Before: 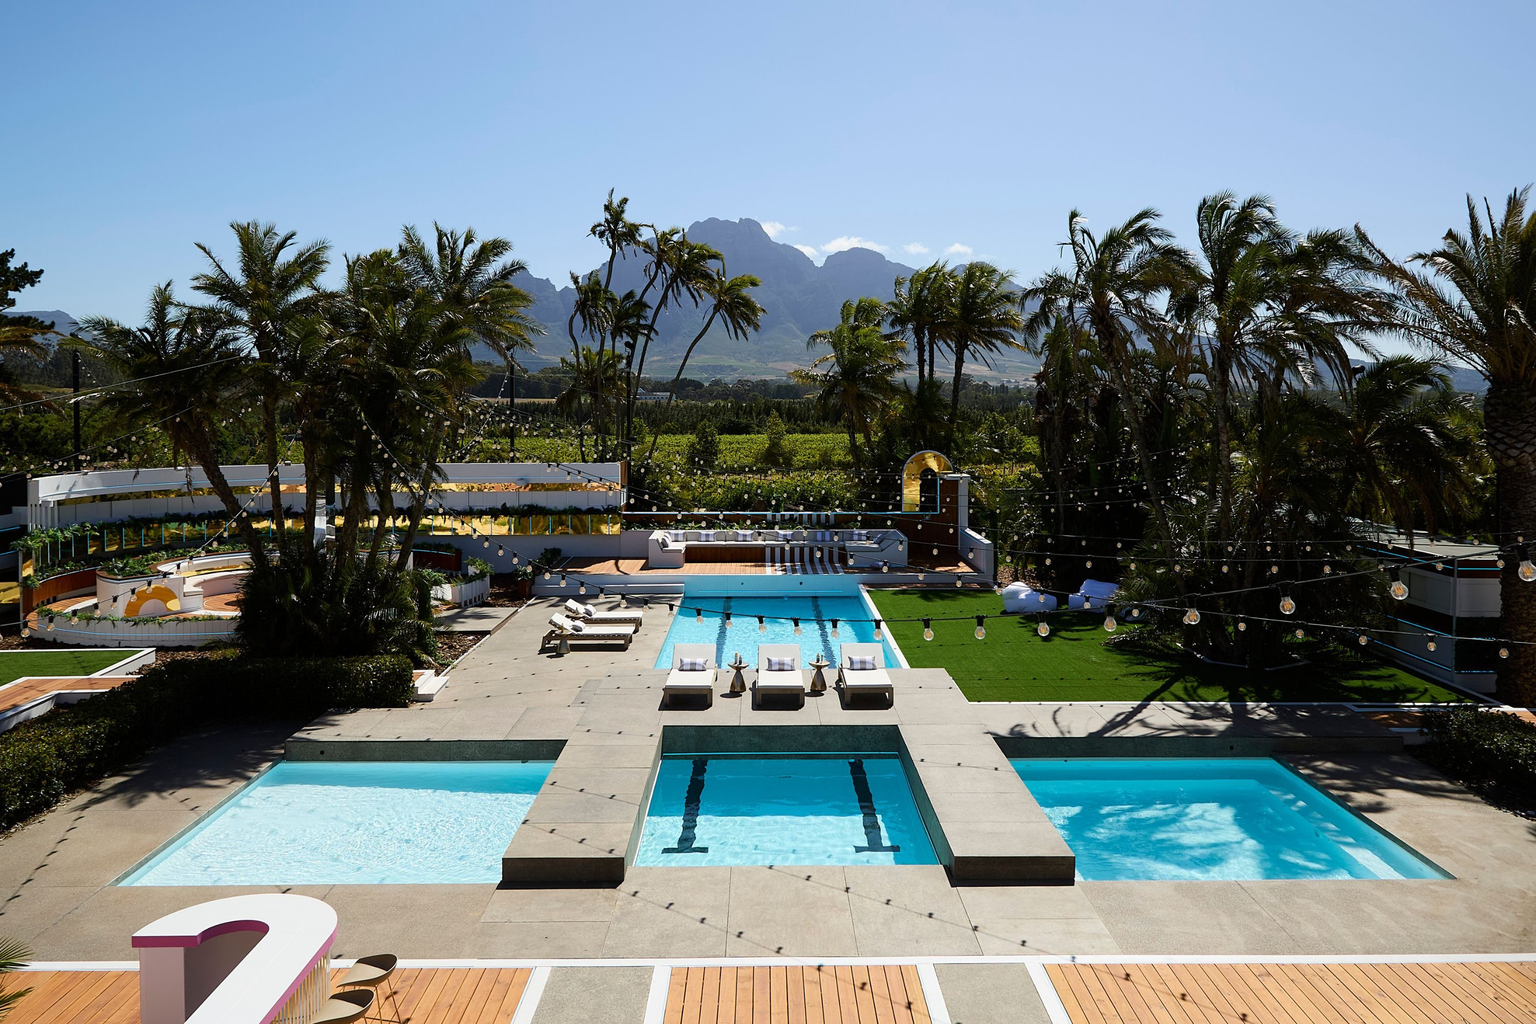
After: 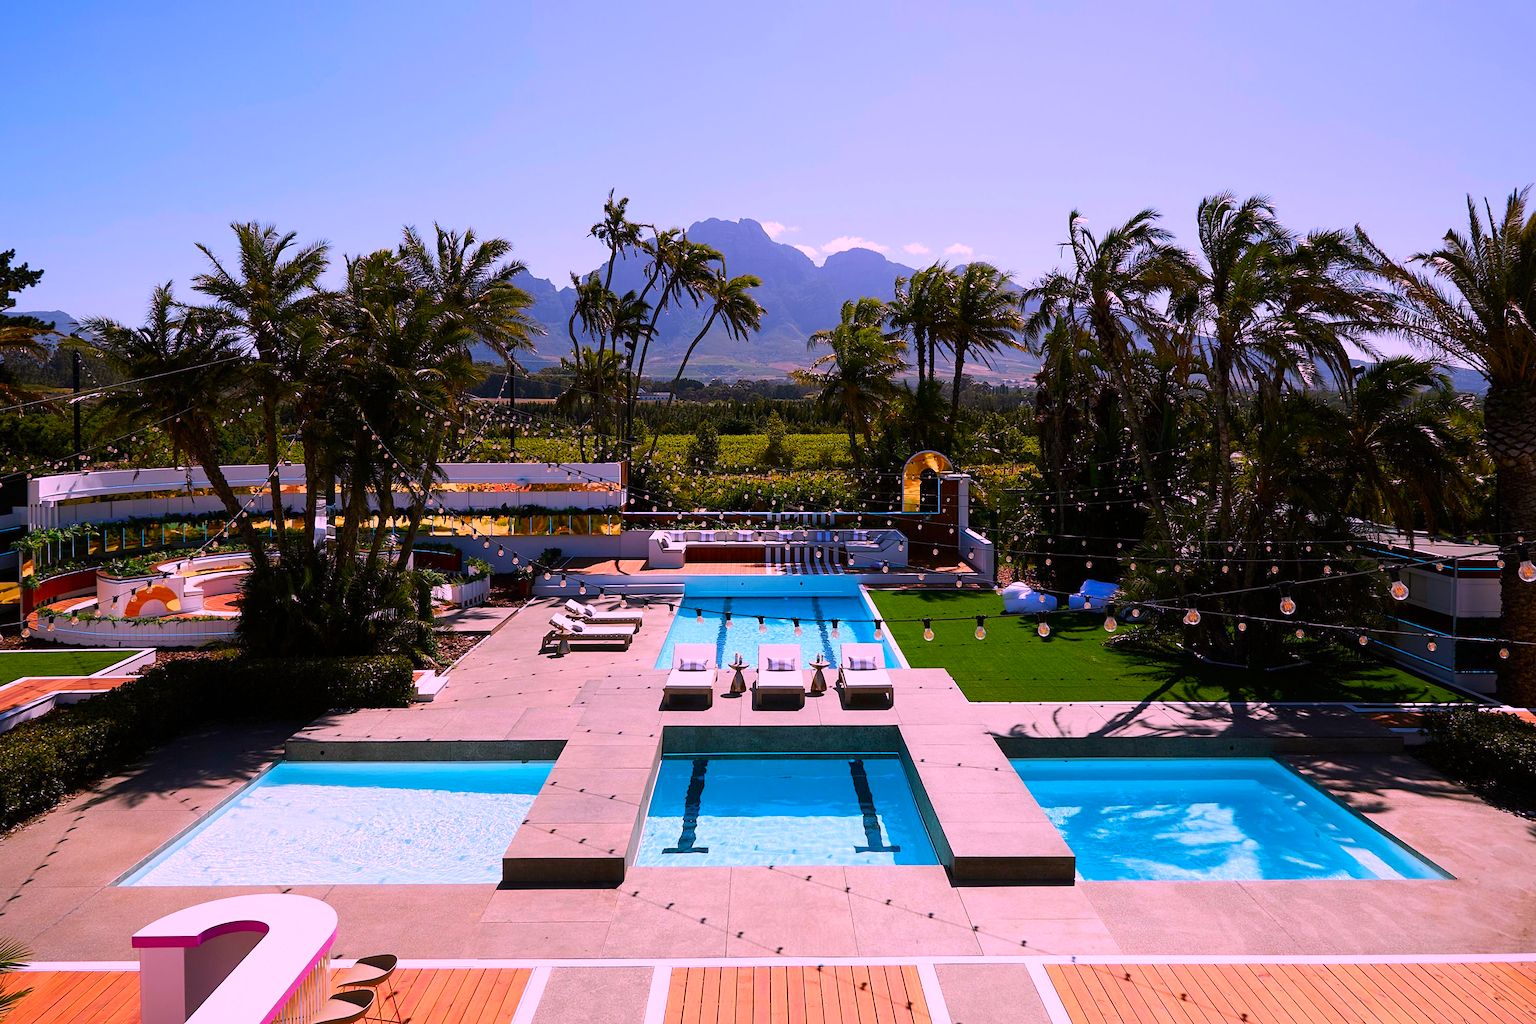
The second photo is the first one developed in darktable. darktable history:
color correction: highlights a* 19.42, highlights b* -11.97, saturation 1.66
